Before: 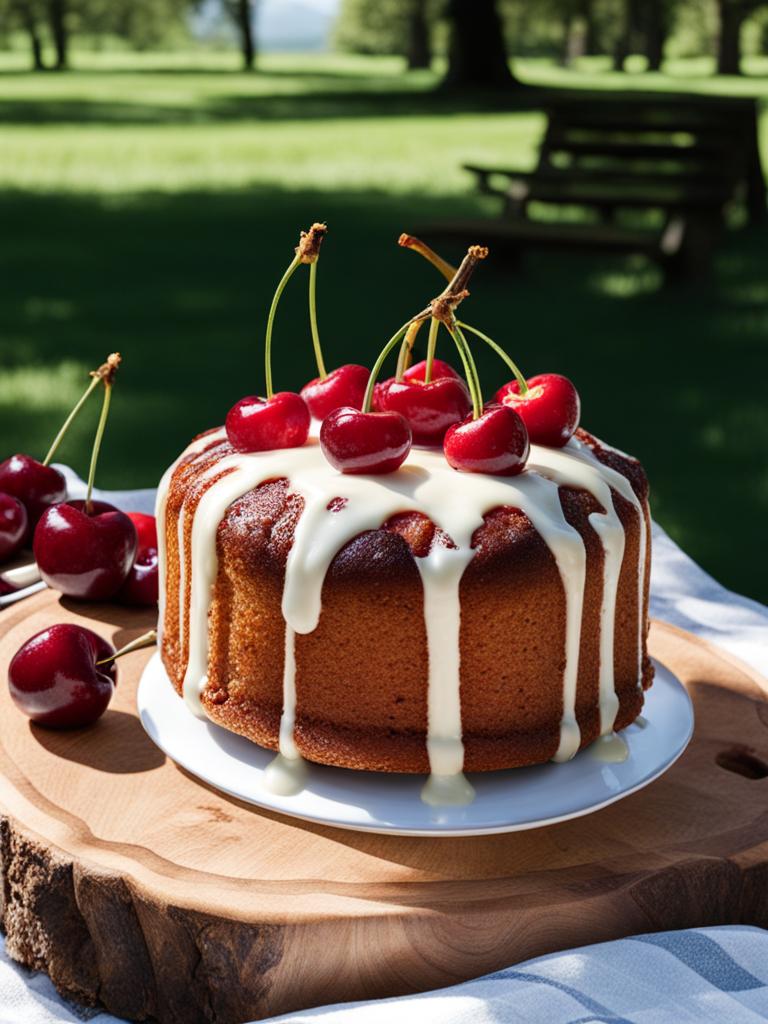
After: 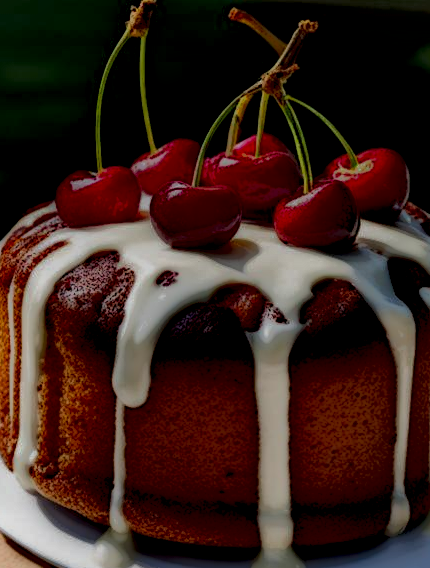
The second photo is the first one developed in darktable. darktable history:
crop and rotate: left 22.14%, top 22.156%, right 21.852%, bottom 22.373%
local contrast: highlights 5%, shadows 214%, detail 164%, midtone range 0.004
